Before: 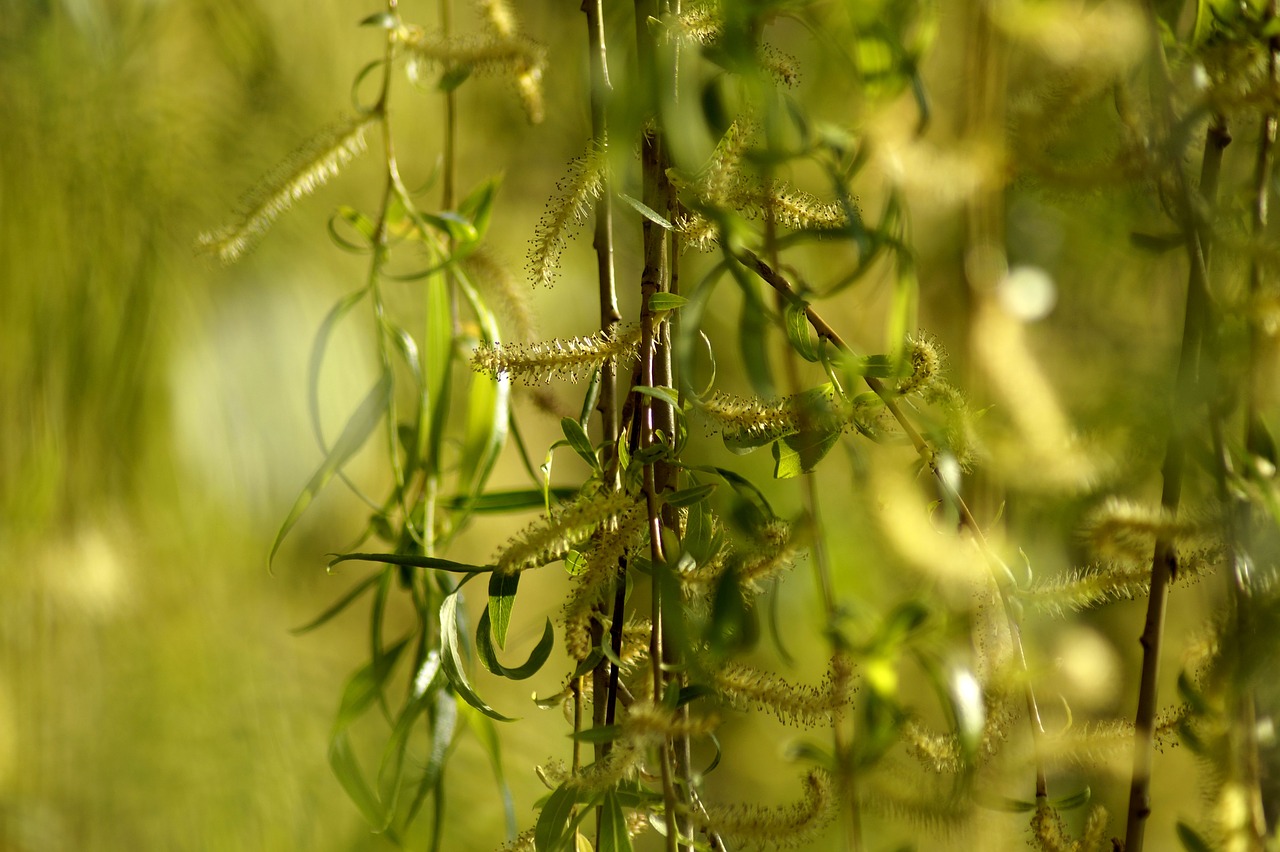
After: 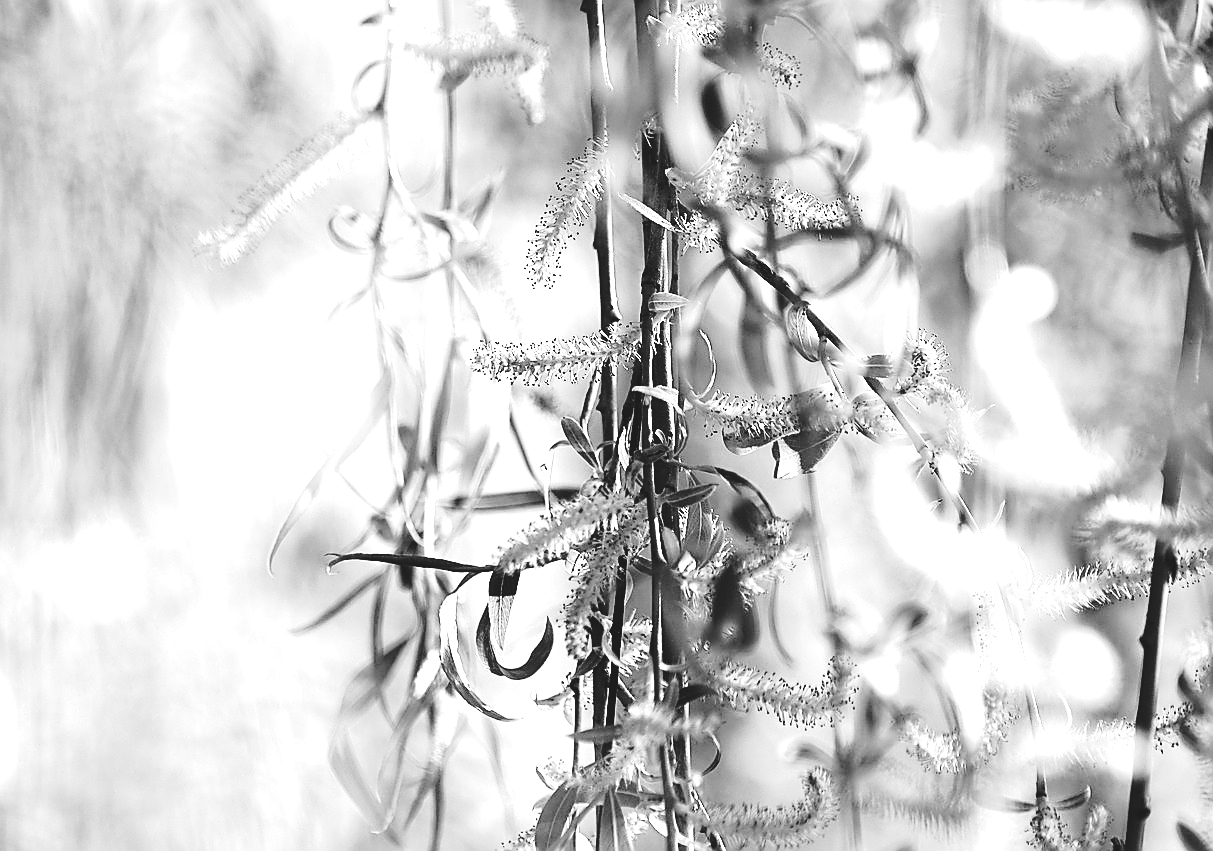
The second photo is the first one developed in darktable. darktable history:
crop and rotate: right 5.167%
white balance: red 1, blue 1
base curve: curves: ch0 [(0, 0) (0.073, 0.04) (0.157, 0.139) (0.492, 0.492) (0.758, 0.758) (1, 1)], preserve colors none
sharpen: radius 1.4, amount 1.25, threshold 0.7
tone curve: curves: ch0 [(0, 0.028) (0.037, 0.05) (0.123, 0.114) (0.19, 0.176) (0.269, 0.27) (0.48, 0.57) (0.595, 0.695) (0.718, 0.823) (0.855, 0.913) (1, 0.982)]; ch1 [(0, 0) (0.243, 0.245) (0.422, 0.415) (0.493, 0.495) (0.508, 0.506) (0.536, 0.538) (0.569, 0.58) (0.611, 0.644) (0.769, 0.807) (1, 1)]; ch2 [(0, 0) (0.249, 0.216) (0.349, 0.321) (0.424, 0.442) (0.476, 0.483) (0.498, 0.499) (0.517, 0.519) (0.532, 0.547) (0.569, 0.608) (0.614, 0.661) (0.706, 0.75) (0.808, 0.809) (0.991, 0.968)], color space Lab, independent channels, preserve colors none
rgb curve: curves: ch0 [(0, 0.186) (0.314, 0.284) (0.576, 0.466) (0.805, 0.691) (0.936, 0.886)]; ch1 [(0, 0.186) (0.314, 0.284) (0.581, 0.534) (0.771, 0.746) (0.936, 0.958)]; ch2 [(0, 0.216) (0.275, 0.39) (1, 1)], mode RGB, independent channels, compensate middle gray true, preserve colors none
exposure: black level correction 0, exposure 1.741 EV, compensate exposure bias true, compensate highlight preservation false
monochrome: on, module defaults
